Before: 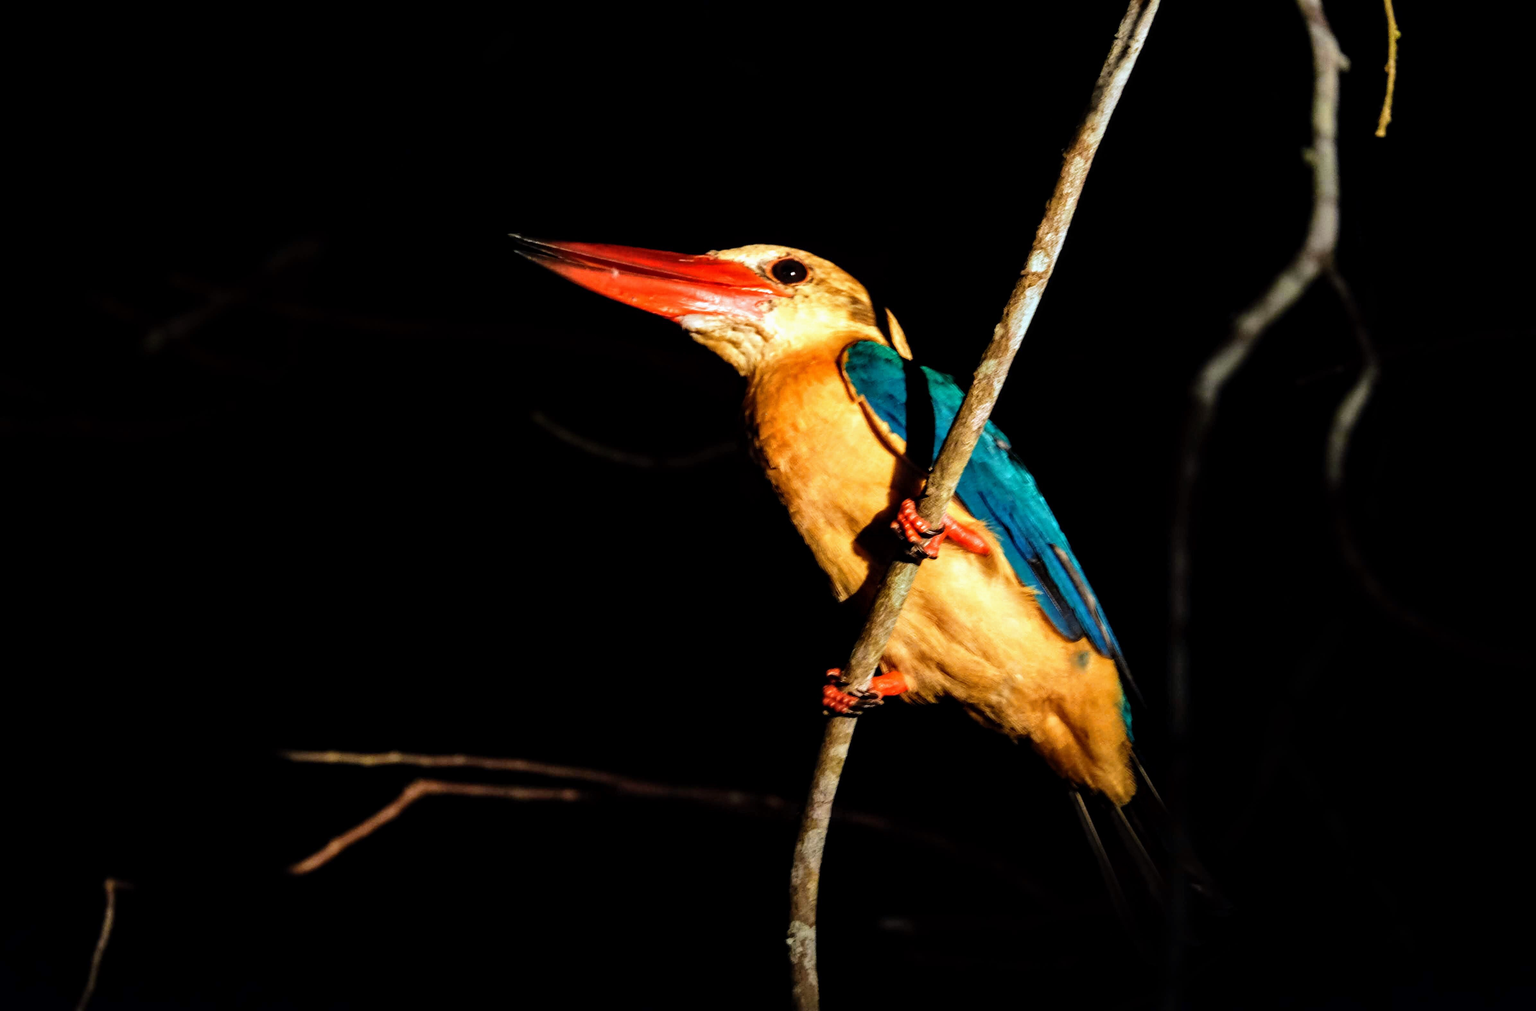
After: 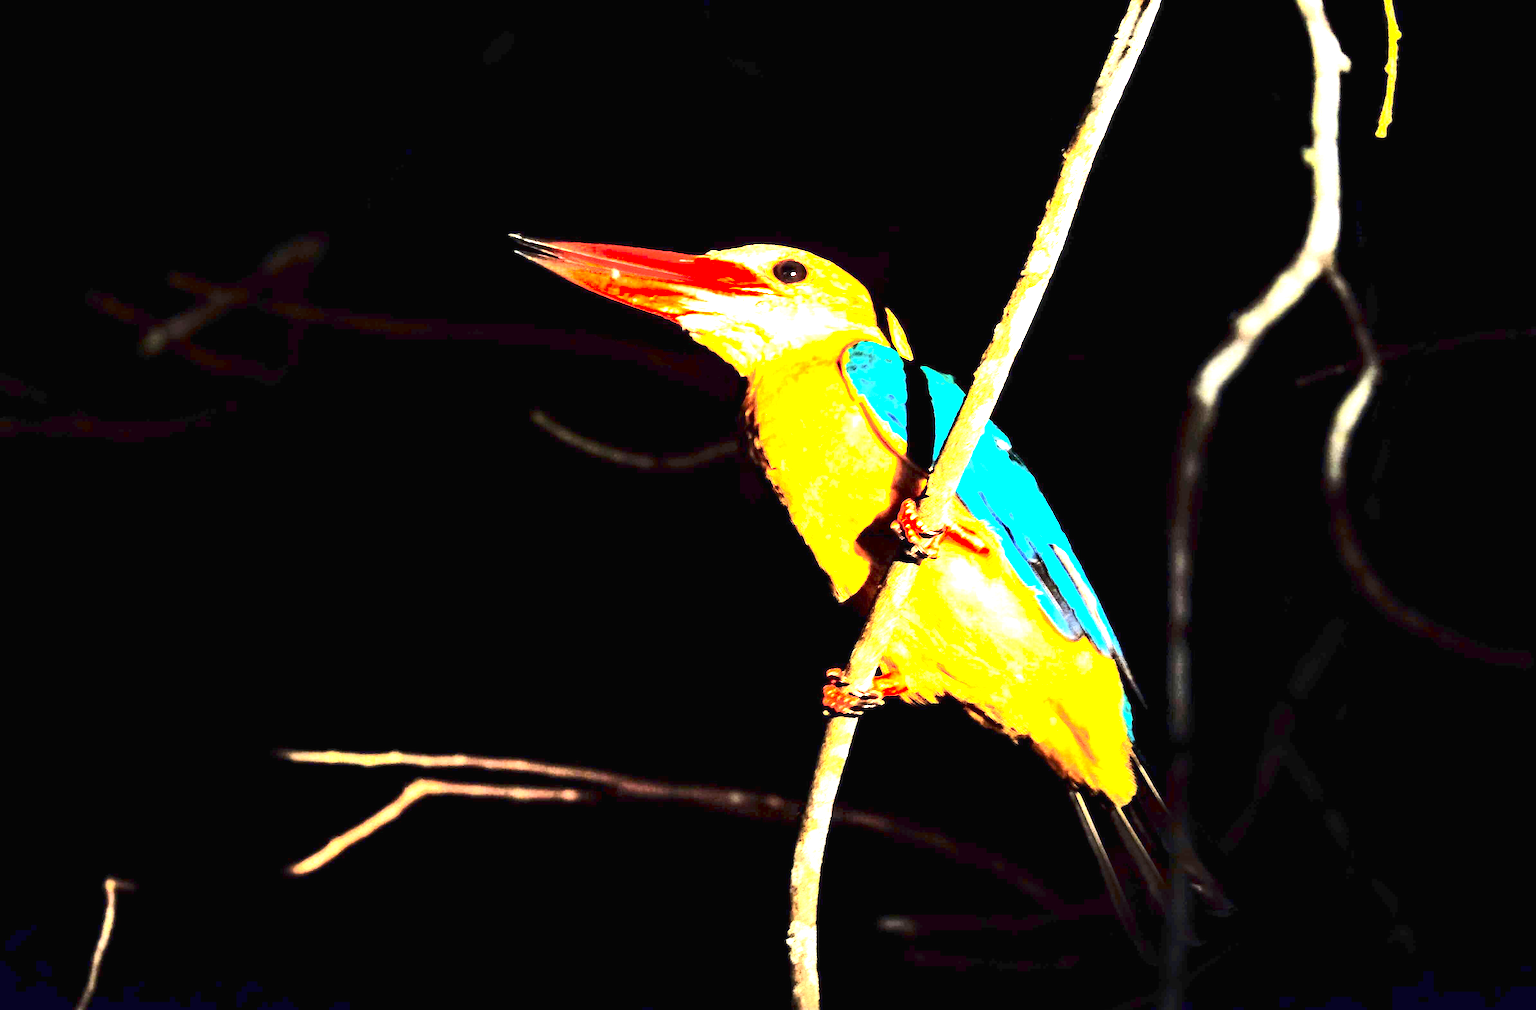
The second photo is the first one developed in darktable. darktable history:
exposure: black level correction 0, exposure 1.015 EV, compensate exposure bias true, compensate highlight preservation false
contrast brightness saturation: contrast 0.28
